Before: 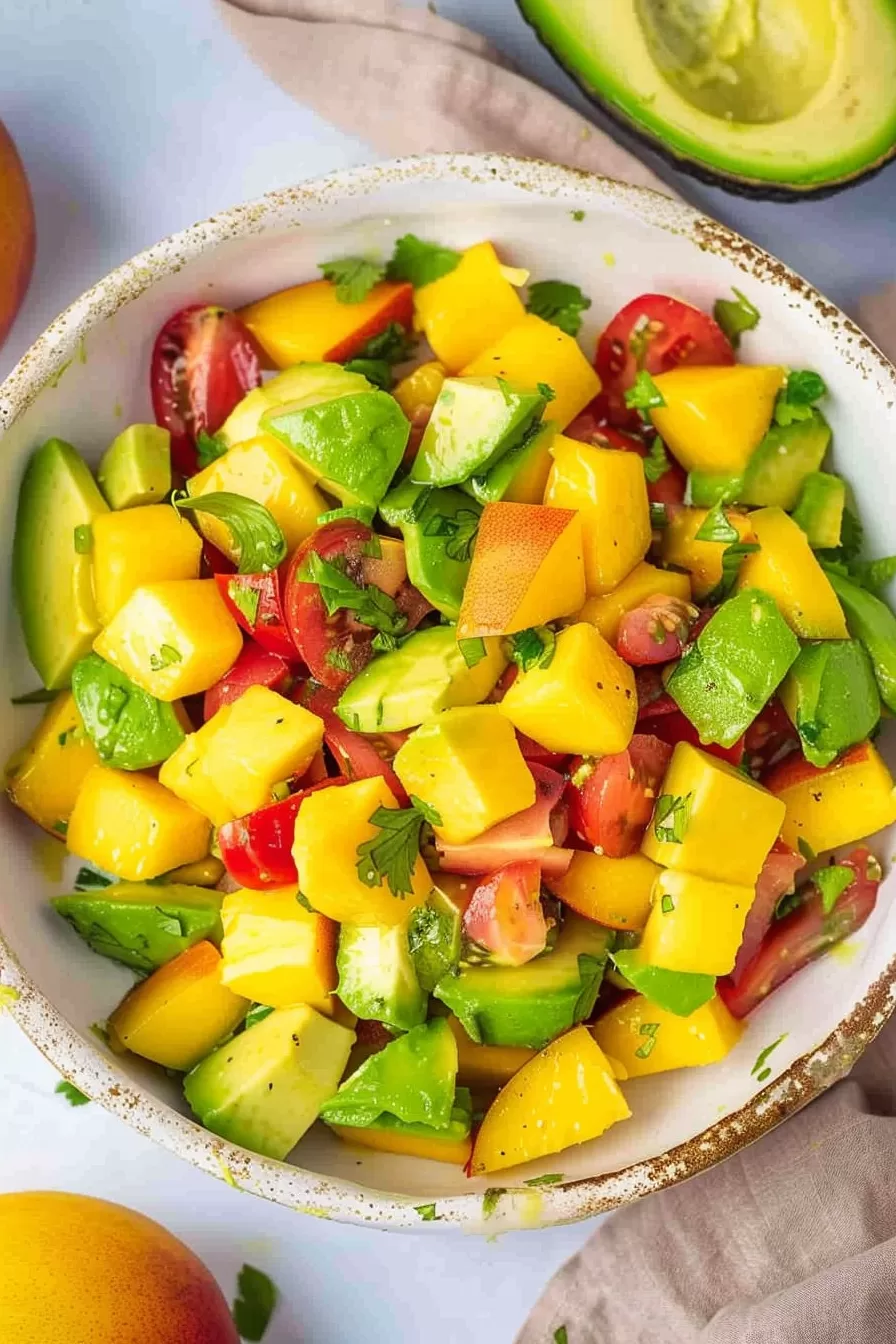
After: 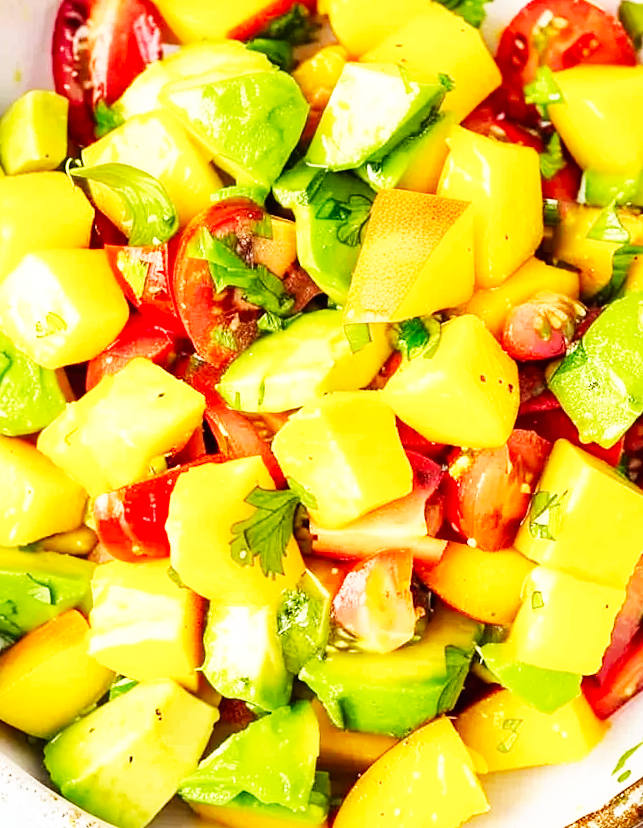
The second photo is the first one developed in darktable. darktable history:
crop and rotate: angle -3.33°, left 9.847%, top 21.286%, right 12.151%, bottom 11.788%
base curve: curves: ch0 [(0, 0) (0.007, 0.004) (0.027, 0.03) (0.046, 0.07) (0.207, 0.54) (0.442, 0.872) (0.673, 0.972) (1, 1)], preserve colors none
